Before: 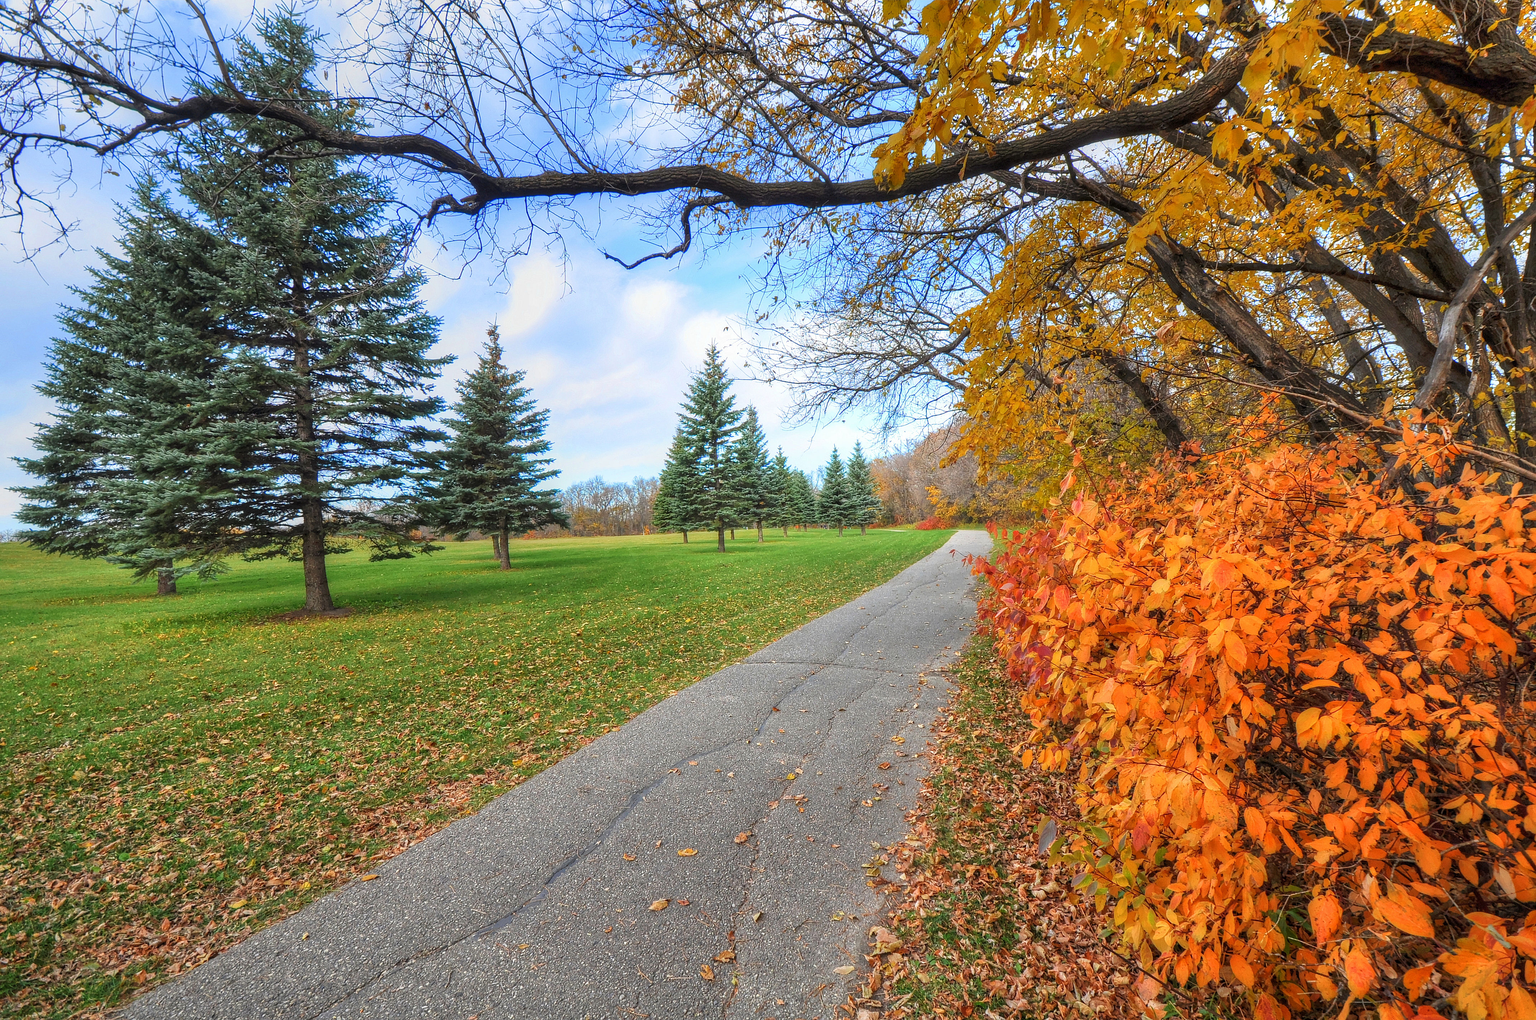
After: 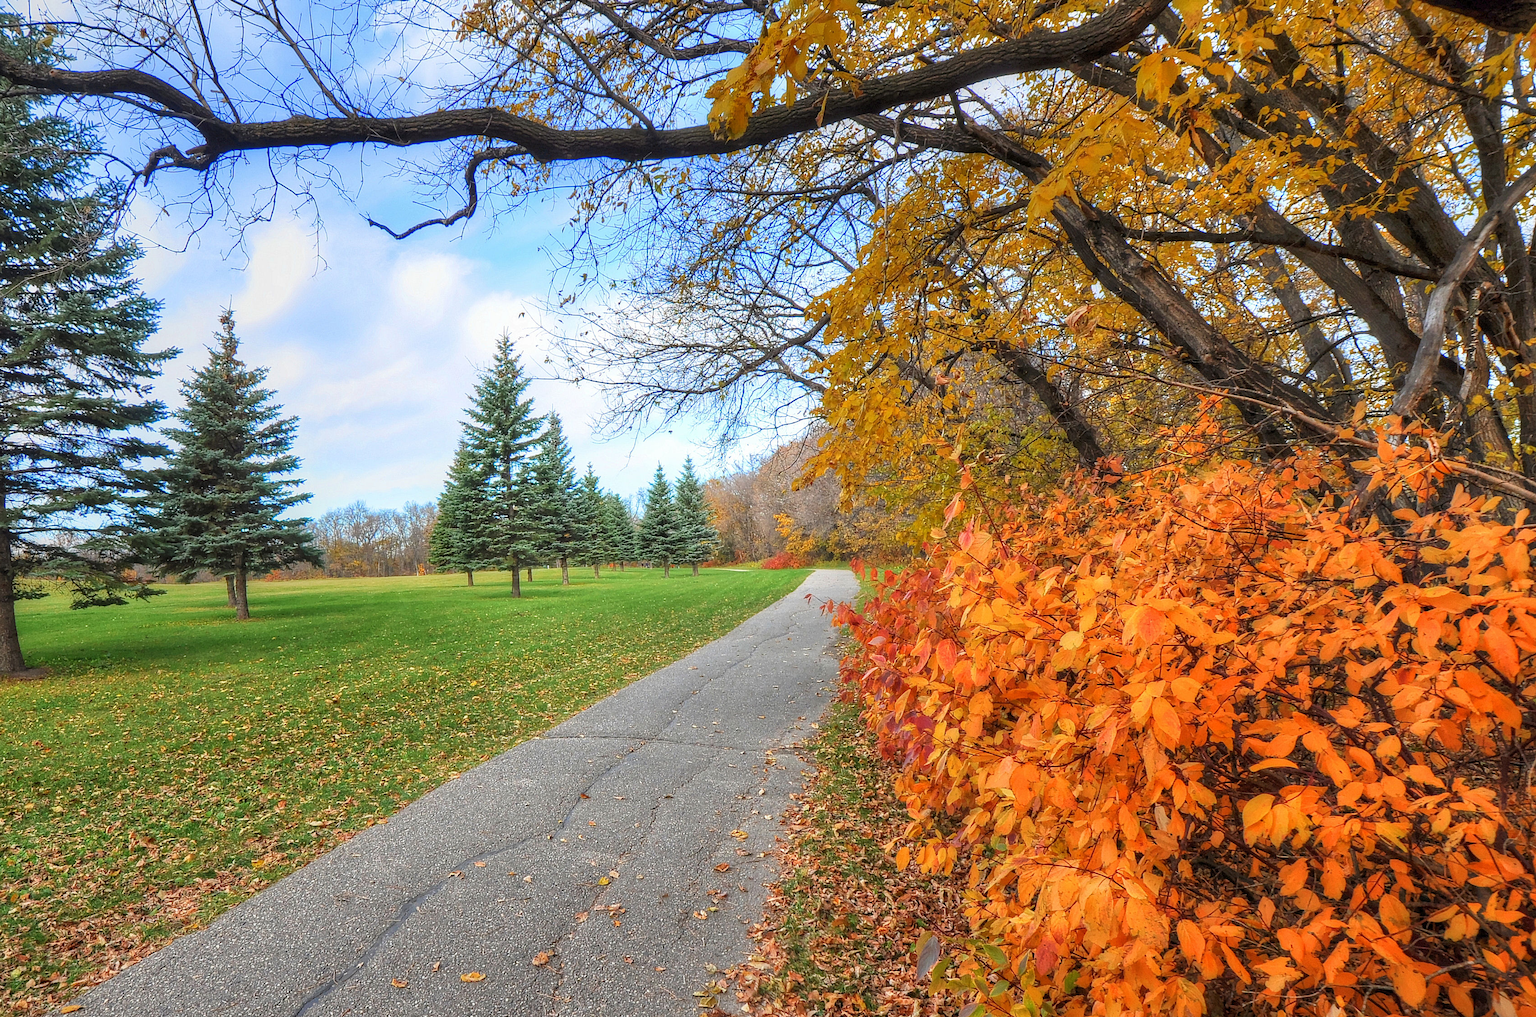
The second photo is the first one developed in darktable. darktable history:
crop and rotate: left 20.429%, top 7.87%, right 0.504%, bottom 13.28%
